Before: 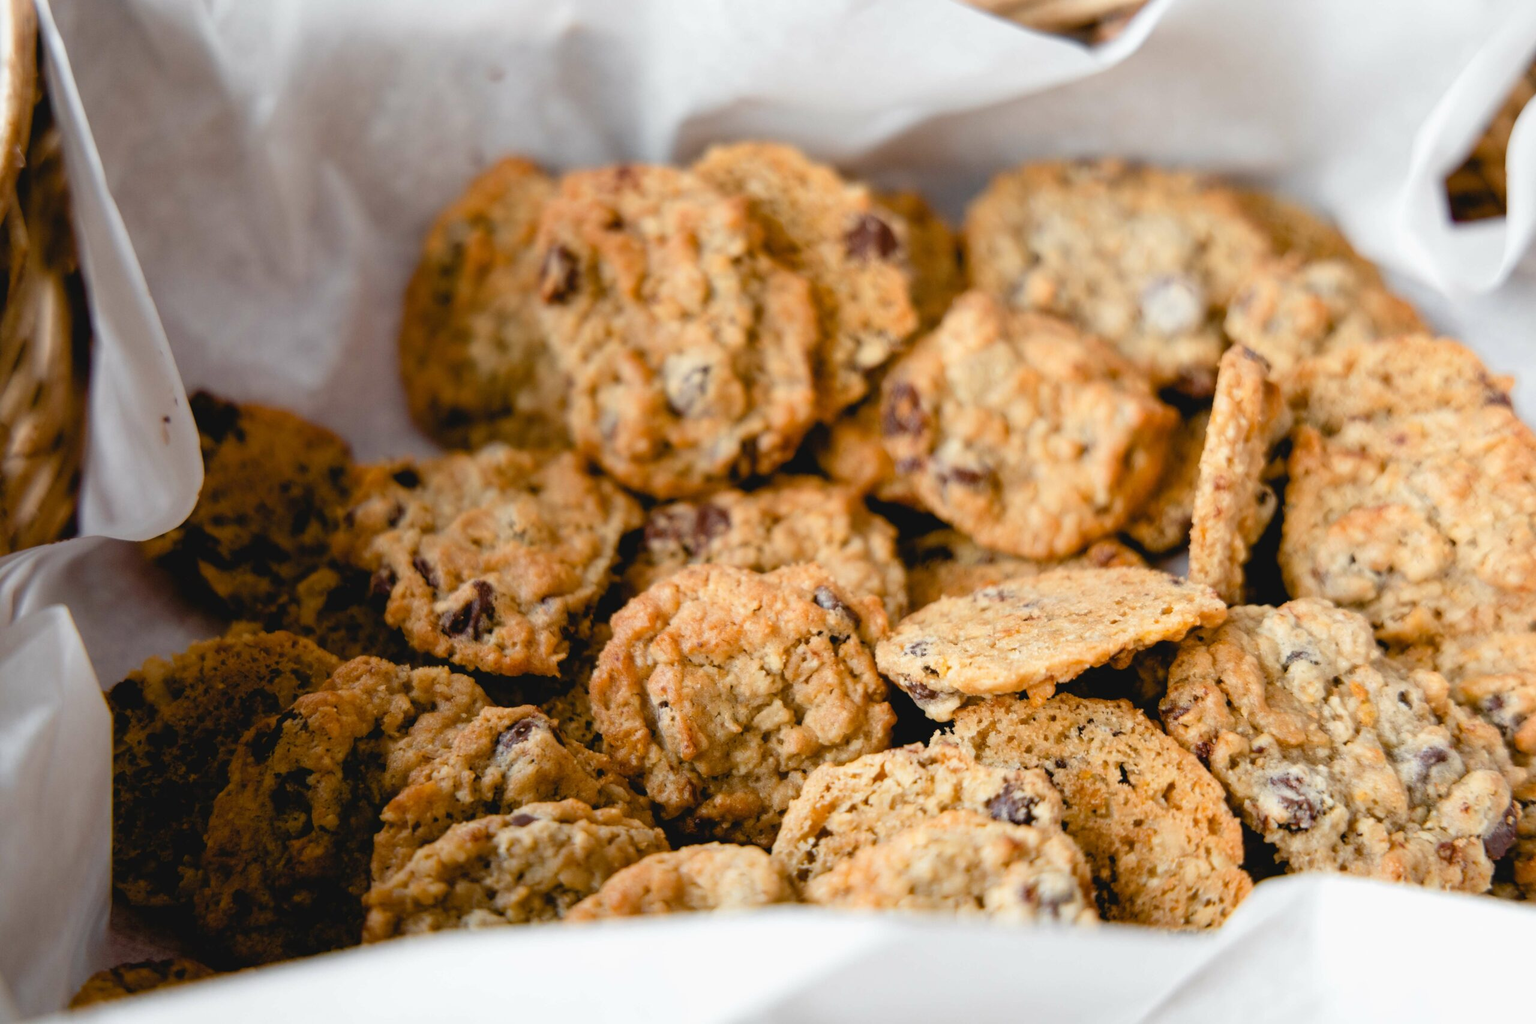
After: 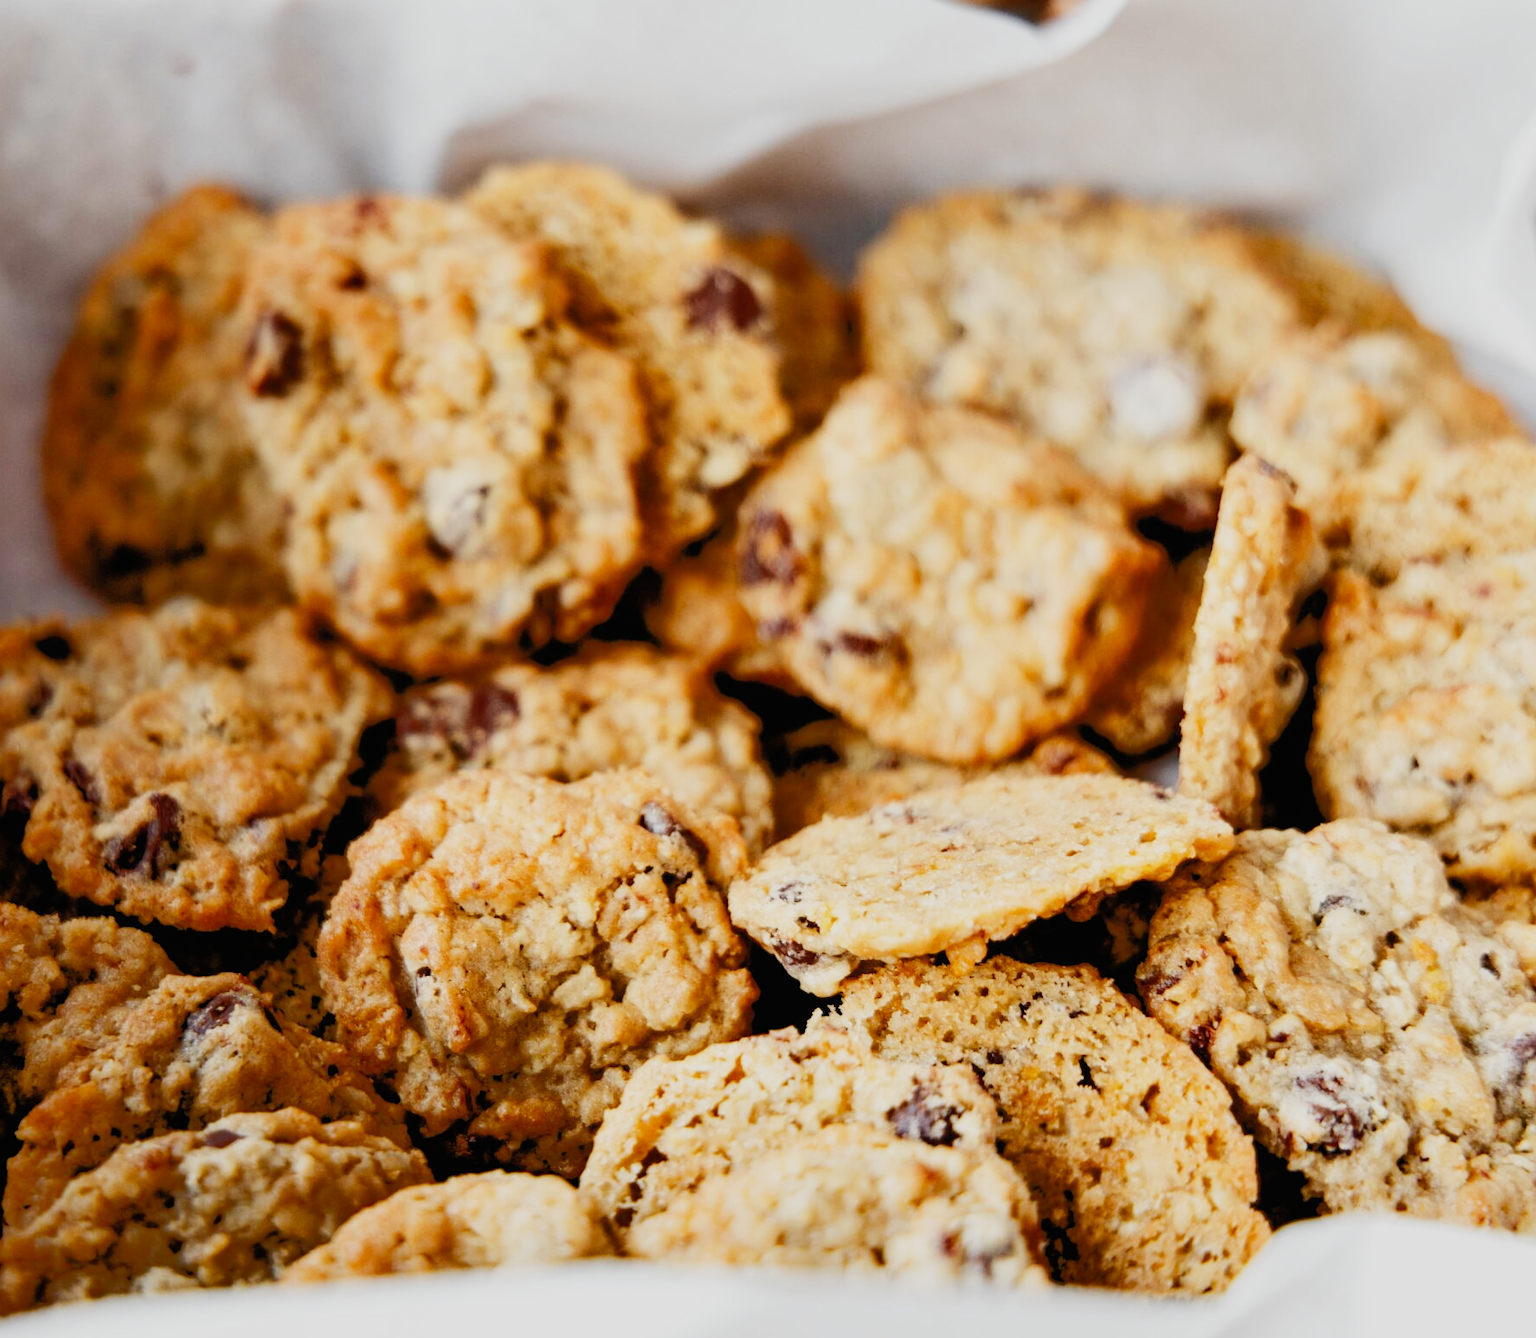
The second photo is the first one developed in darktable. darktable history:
crop and rotate: left 24.034%, top 2.838%, right 6.406%, bottom 6.299%
sigmoid: contrast 1.7, skew -0.2, preserve hue 0%, red attenuation 0.1, red rotation 0.035, green attenuation 0.1, green rotation -0.017, blue attenuation 0.15, blue rotation -0.052, base primaries Rec2020
tone equalizer: -8 EV -0.528 EV, -7 EV -0.319 EV, -6 EV -0.083 EV, -5 EV 0.413 EV, -4 EV 0.985 EV, -3 EV 0.791 EV, -2 EV -0.01 EV, -1 EV 0.14 EV, +0 EV -0.012 EV, smoothing 1
